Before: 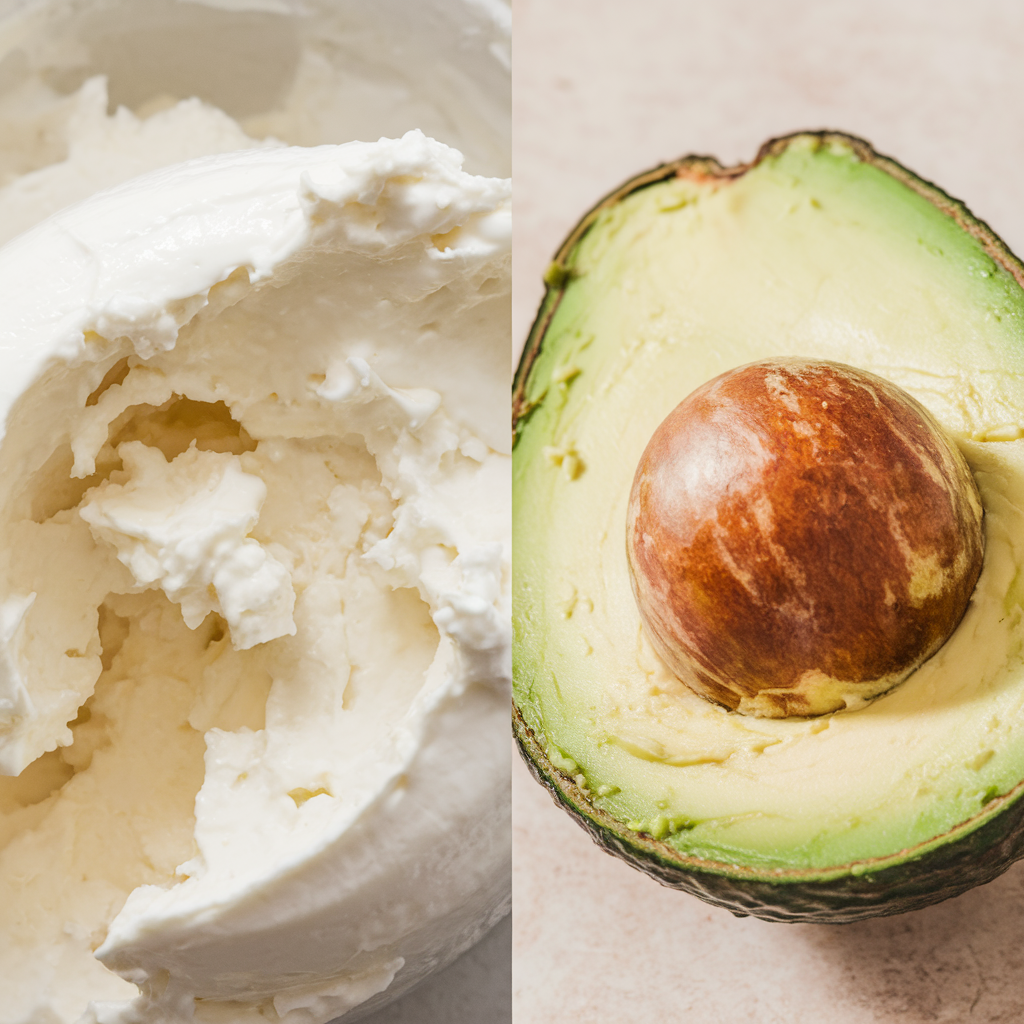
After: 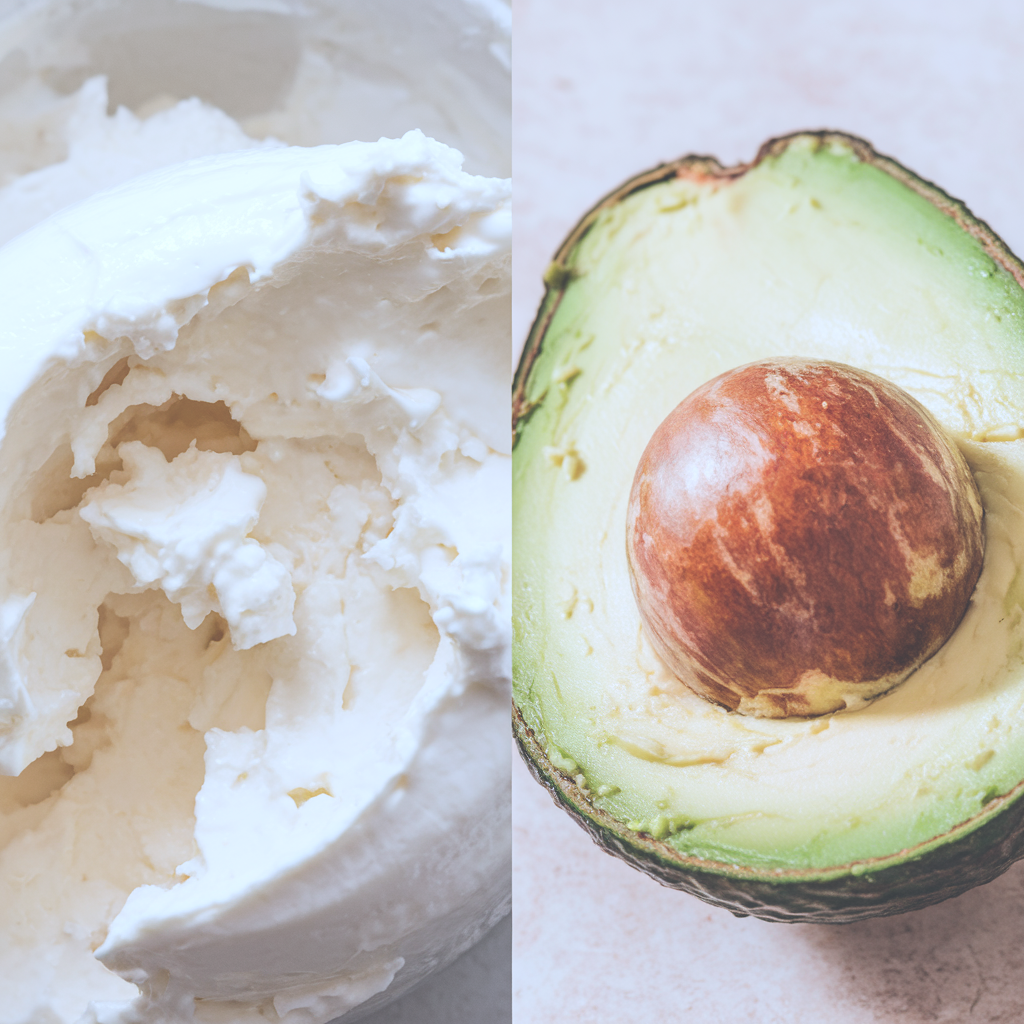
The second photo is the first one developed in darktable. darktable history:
color correction: highlights a* -2.24, highlights b* -18.1
exposure: black level correction -0.041, exposure 0.064 EV, compensate highlight preservation false
base curve: curves: ch0 [(0, 0) (0.297, 0.298) (1, 1)], preserve colors none
white balance: emerald 1
